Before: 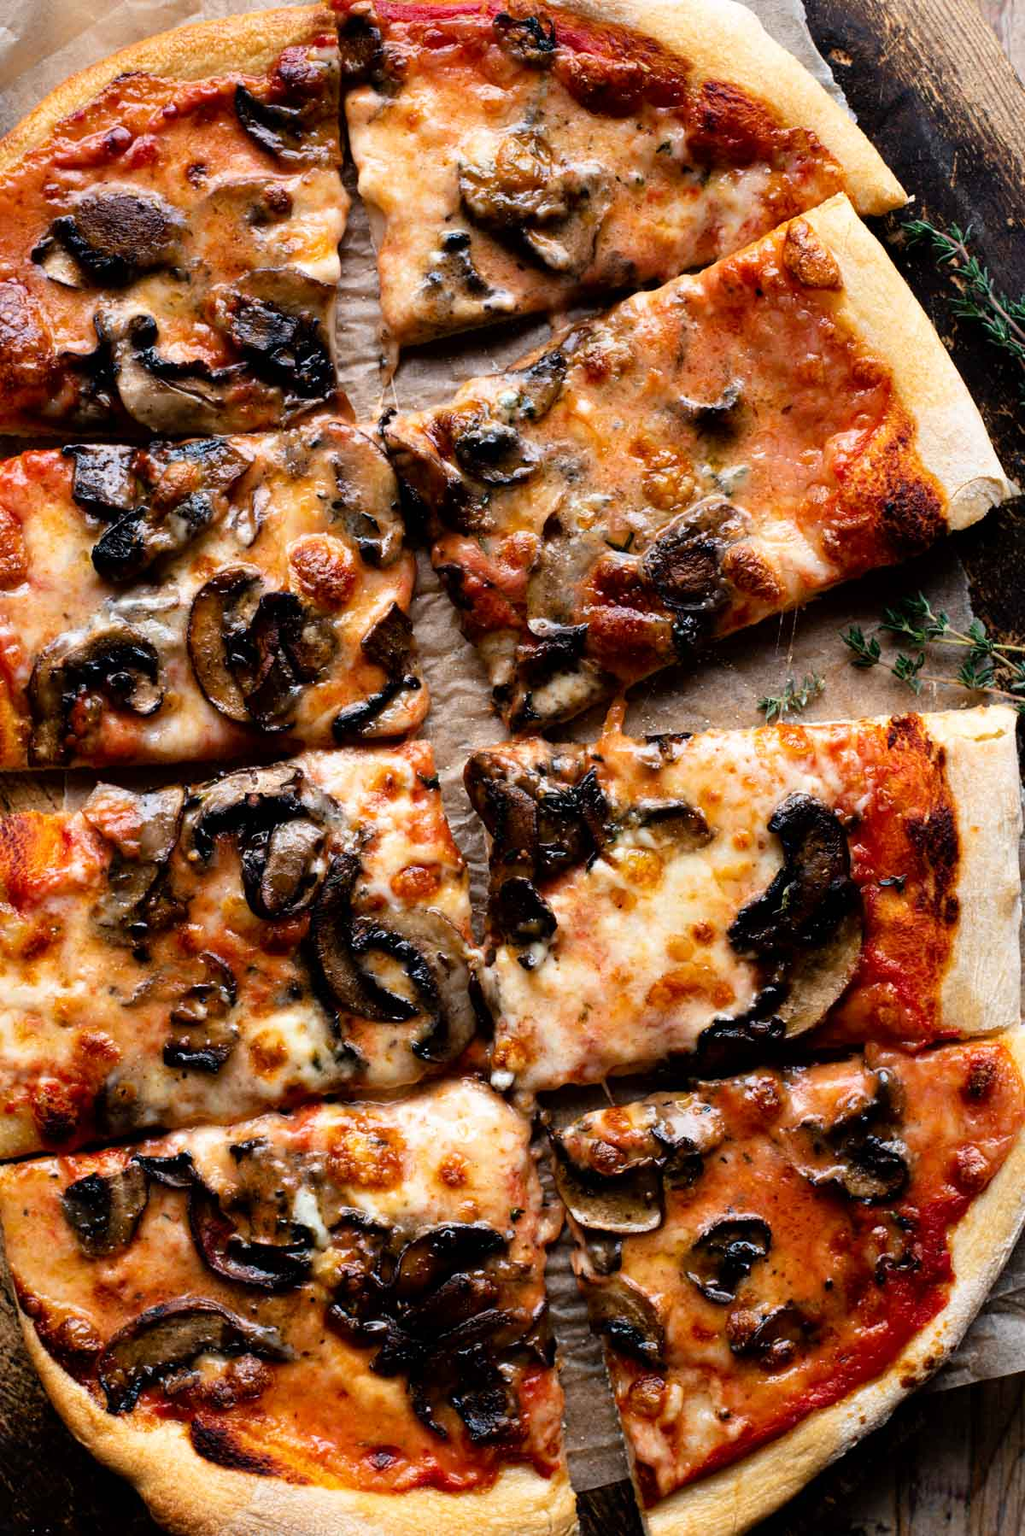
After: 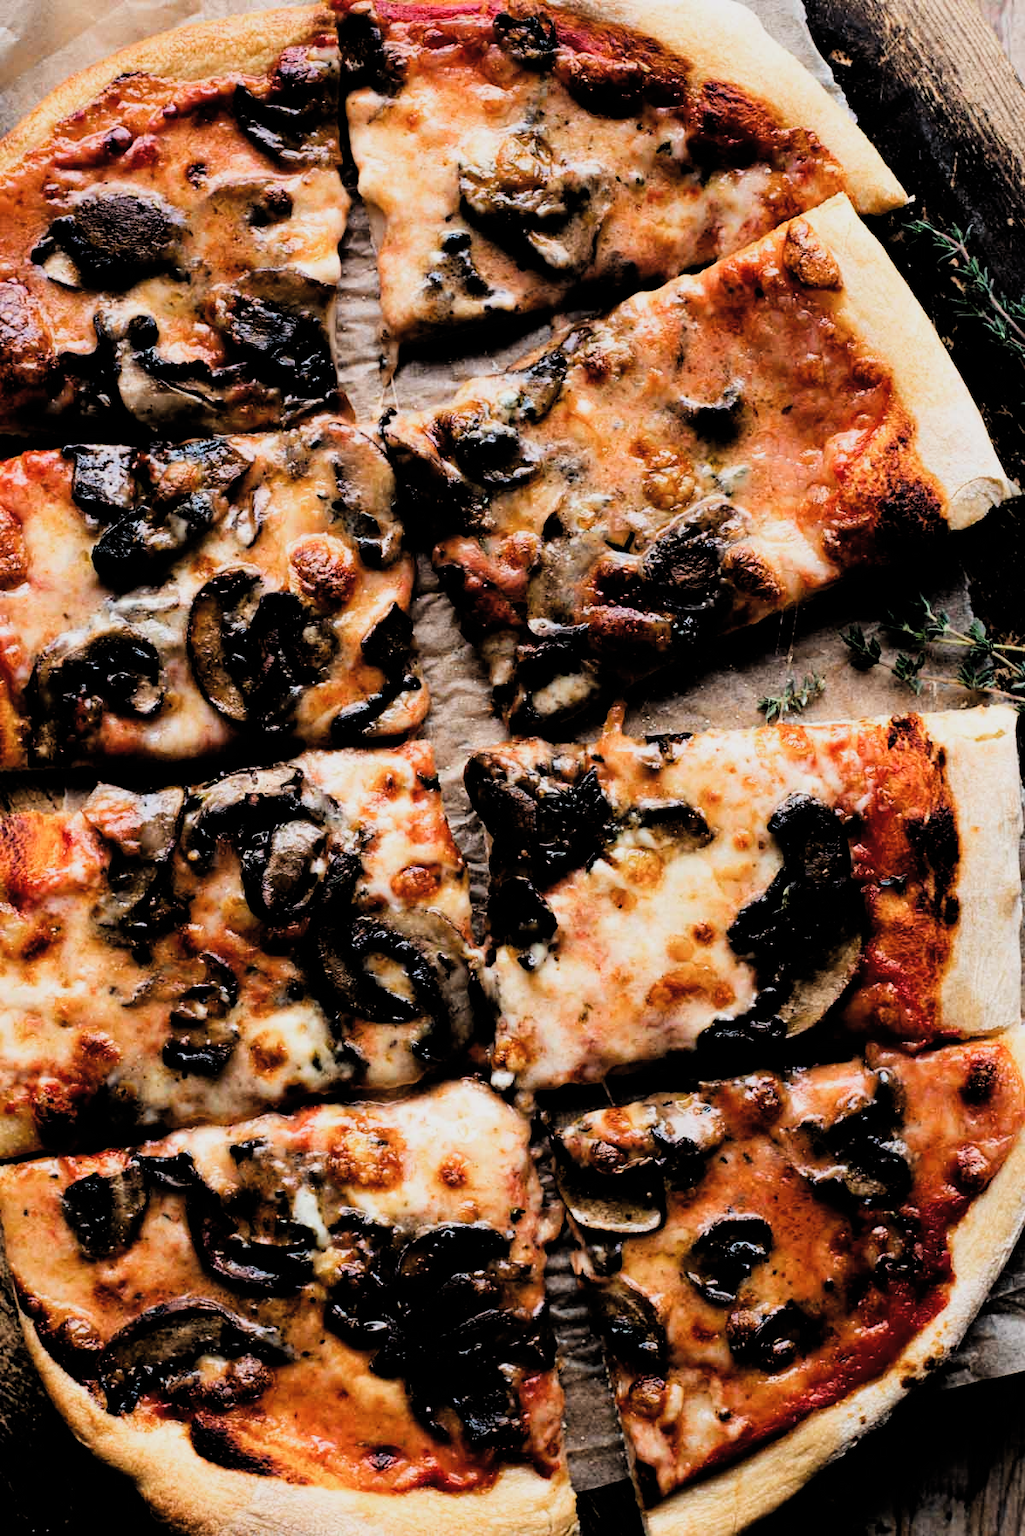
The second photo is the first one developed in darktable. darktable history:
filmic rgb: black relative exposure -4.99 EV, white relative exposure 3.97 EV, hardness 2.89, contrast 1.386, add noise in highlights 0, preserve chrominance luminance Y, color science v3 (2019), use custom middle-gray values true, contrast in highlights soft
